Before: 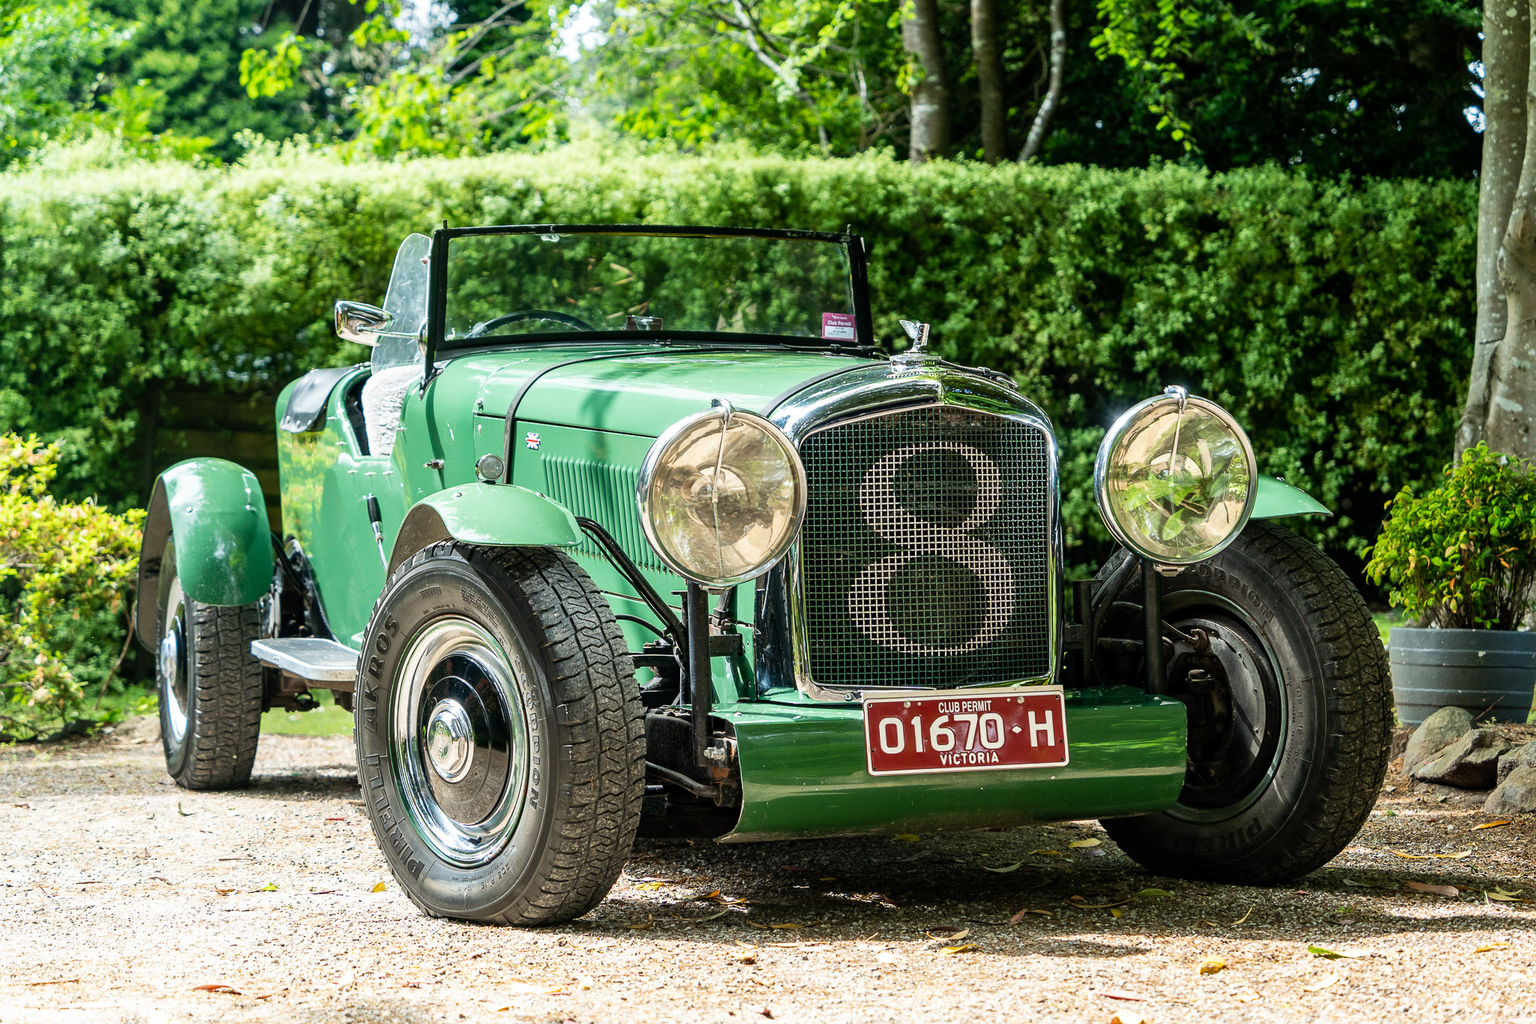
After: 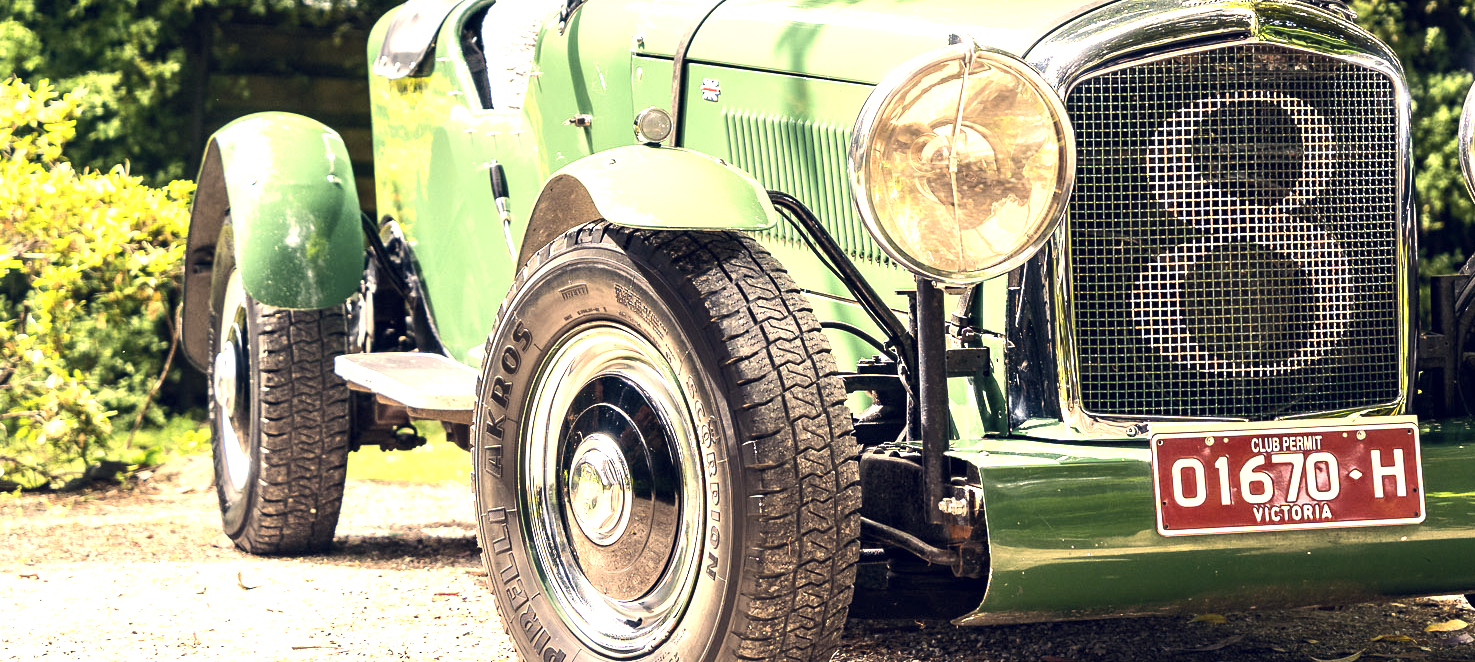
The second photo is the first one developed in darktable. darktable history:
color correction: highlights a* 19.59, highlights b* 27.49, shadows a* 3.46, shadows b* -17.28, saturation 0.73
tone equalizer: -8 EV 0.001 EV, -7 EV -0.002 EV, -6 EV 0.002 EV, -5 EV -0.03 EV, -4 EV -0.116 EV, -3 EV -0.169 EV, -2 EV 0.24 EV, -1 EV 0.702 EV, +0 EV 0.493 EV
exposure: black level correction 0, exposure 0.5 EV, compensate exposure bias true, compensate highlight preservation false
crop: top 36.498%, right 27.964%, bottom 14.995%
